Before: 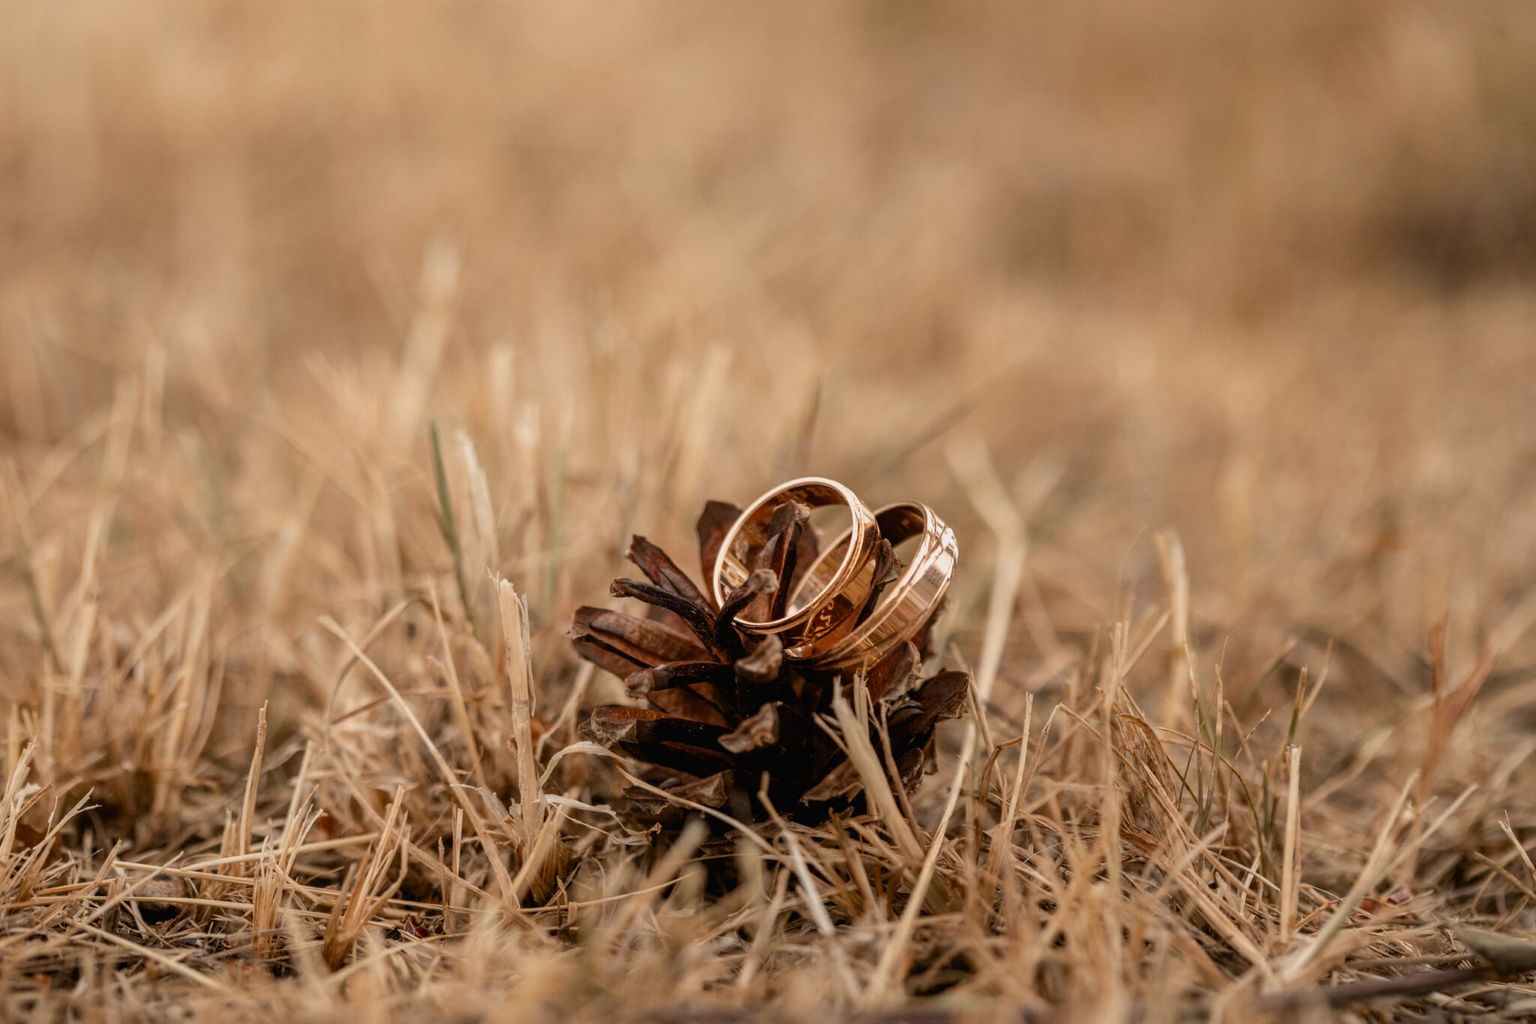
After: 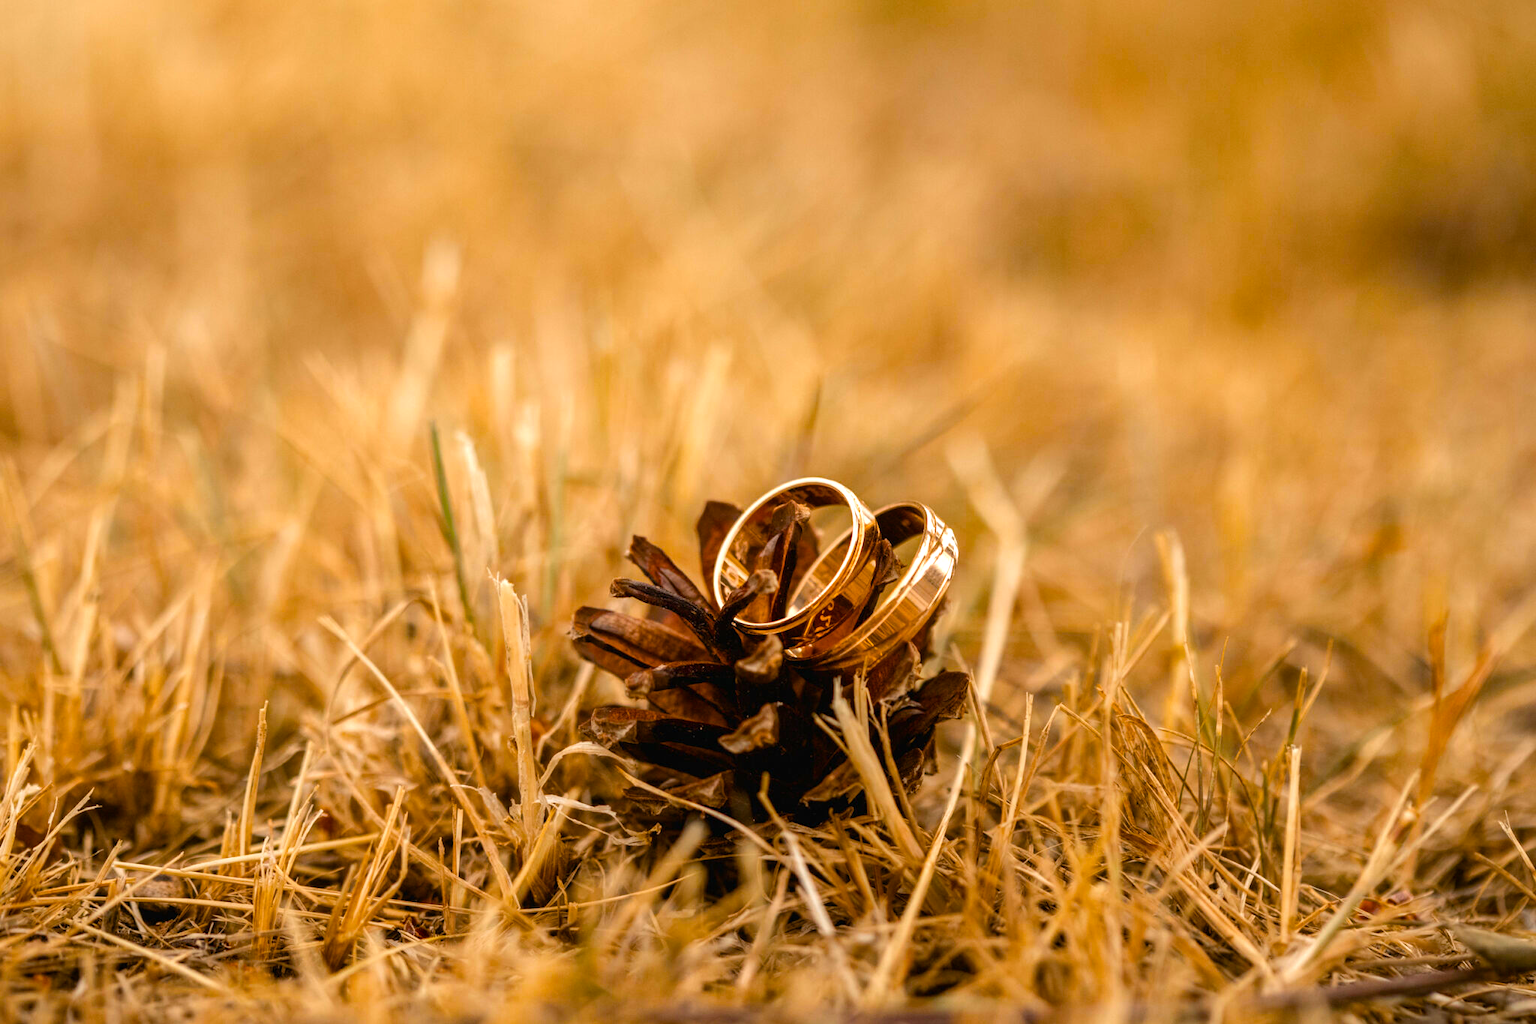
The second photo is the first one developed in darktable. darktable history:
color balance rgb: shadows fall-off 298.64%, white fulcrum 2 EV, highlights fall-off 298.721%, perceptual saturation grading › global saturation 20%, perceptual saturation grading › highlights -25.778%, perceptual saturation grading › shadows 50.037%, perceptual brilliance grading › mid-tones 10.418%, perceptual brilliance grading › shadows 15.368%, mask middle-gray fulcrum 99.245%, contrast gray fulcrum 38.312%
